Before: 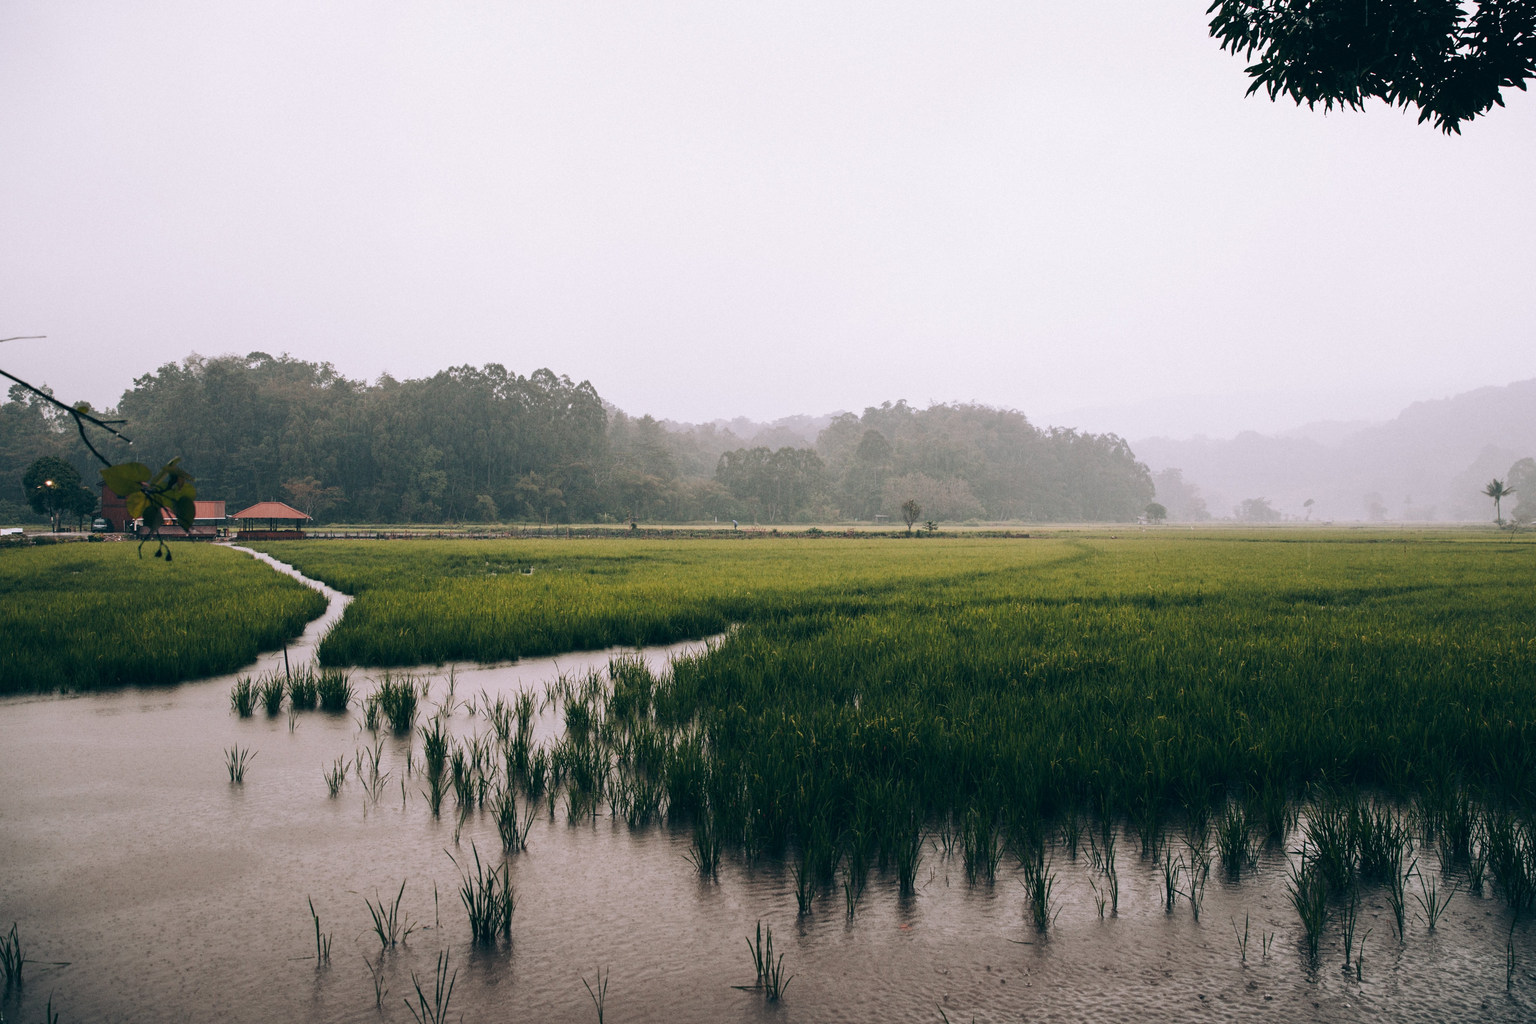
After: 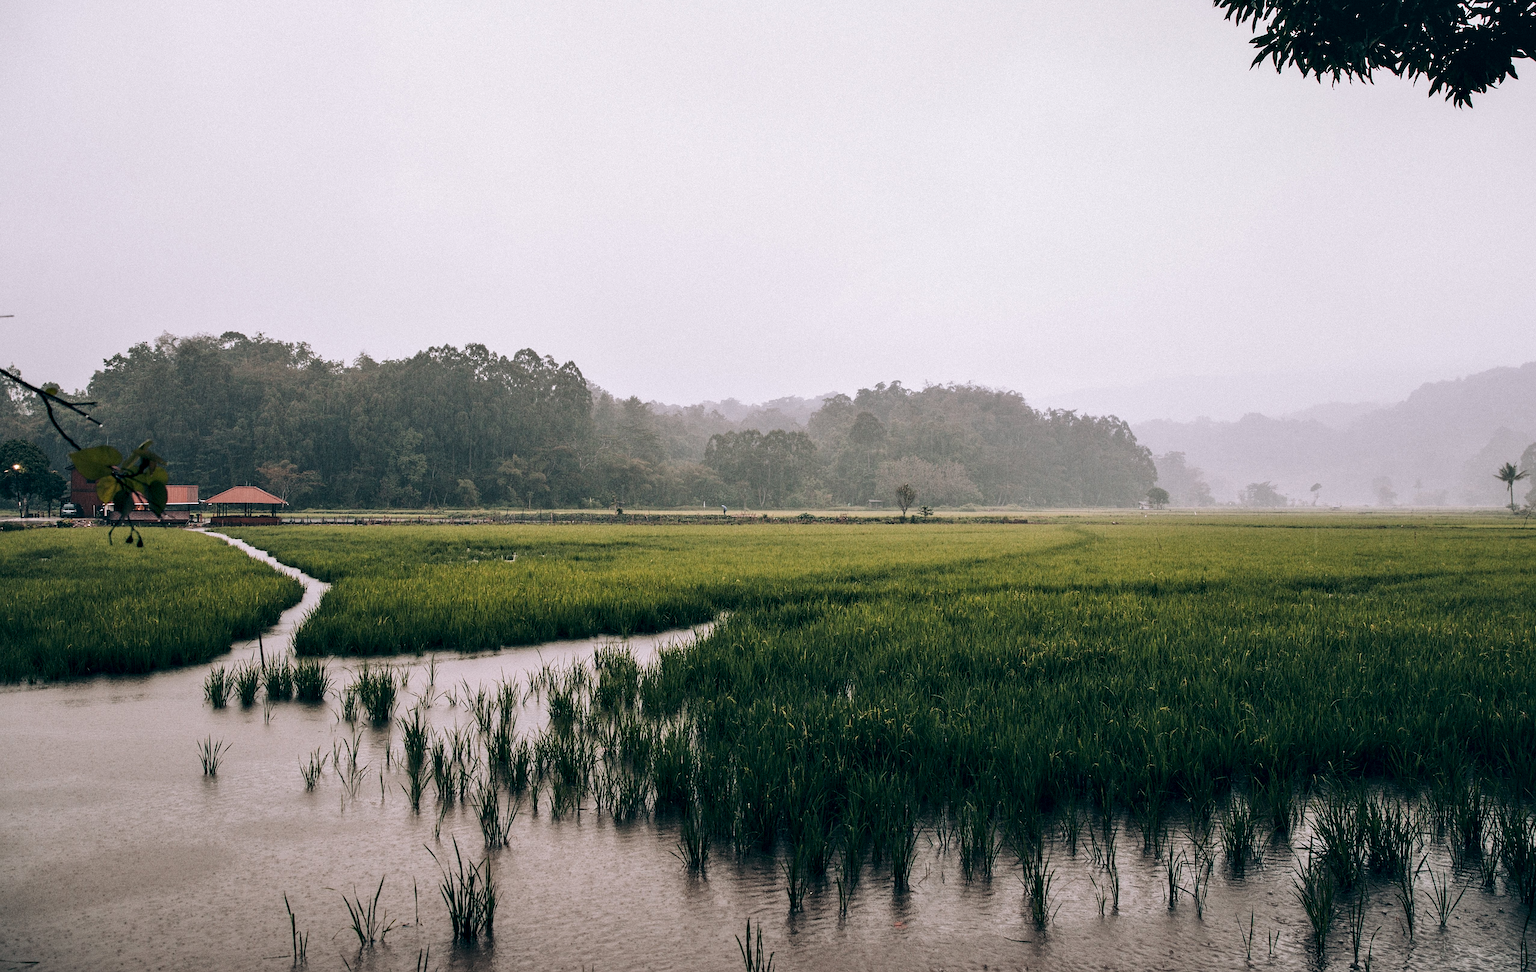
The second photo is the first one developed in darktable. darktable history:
shadows and highlights: radius 126.88, shadows 30.26, highlights -31.23, low approximation 0.01, soften with gaussian
local contrast: highlights 28%, shadows 75%, midtone range 0.746
sharpen: on, module defaults
crop: left 2.168%, top 3.015%, right 0.863%, bottom 4.877%
